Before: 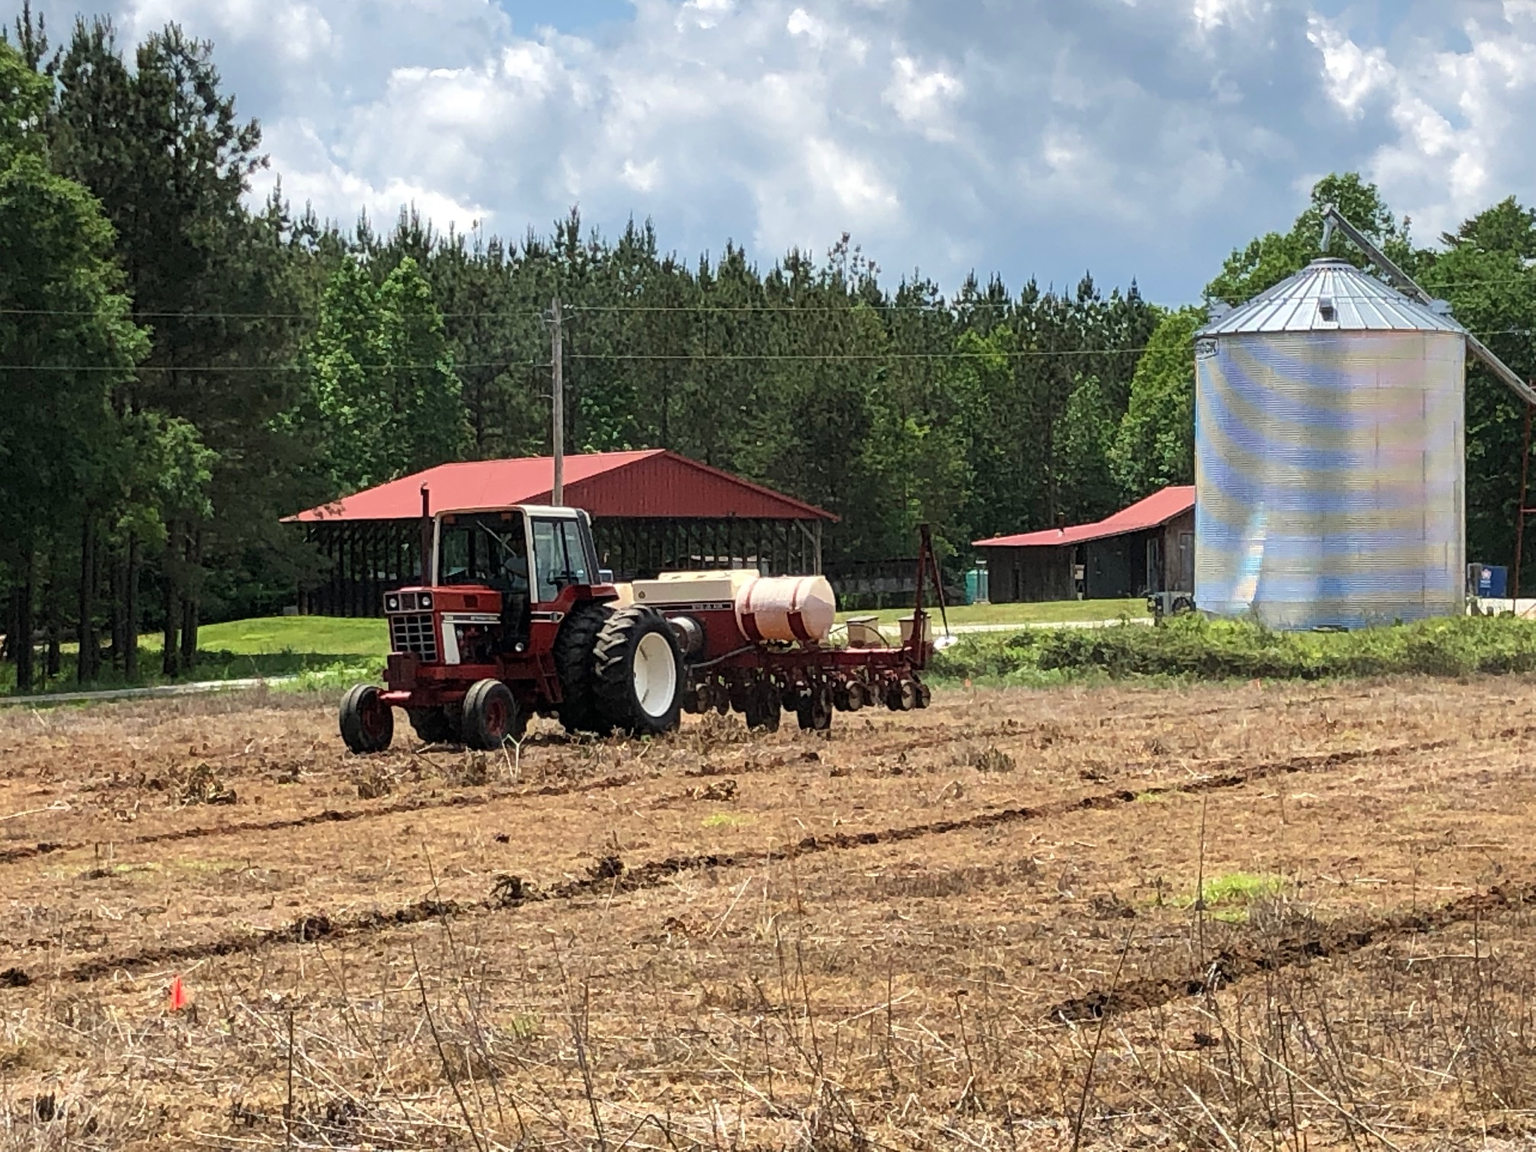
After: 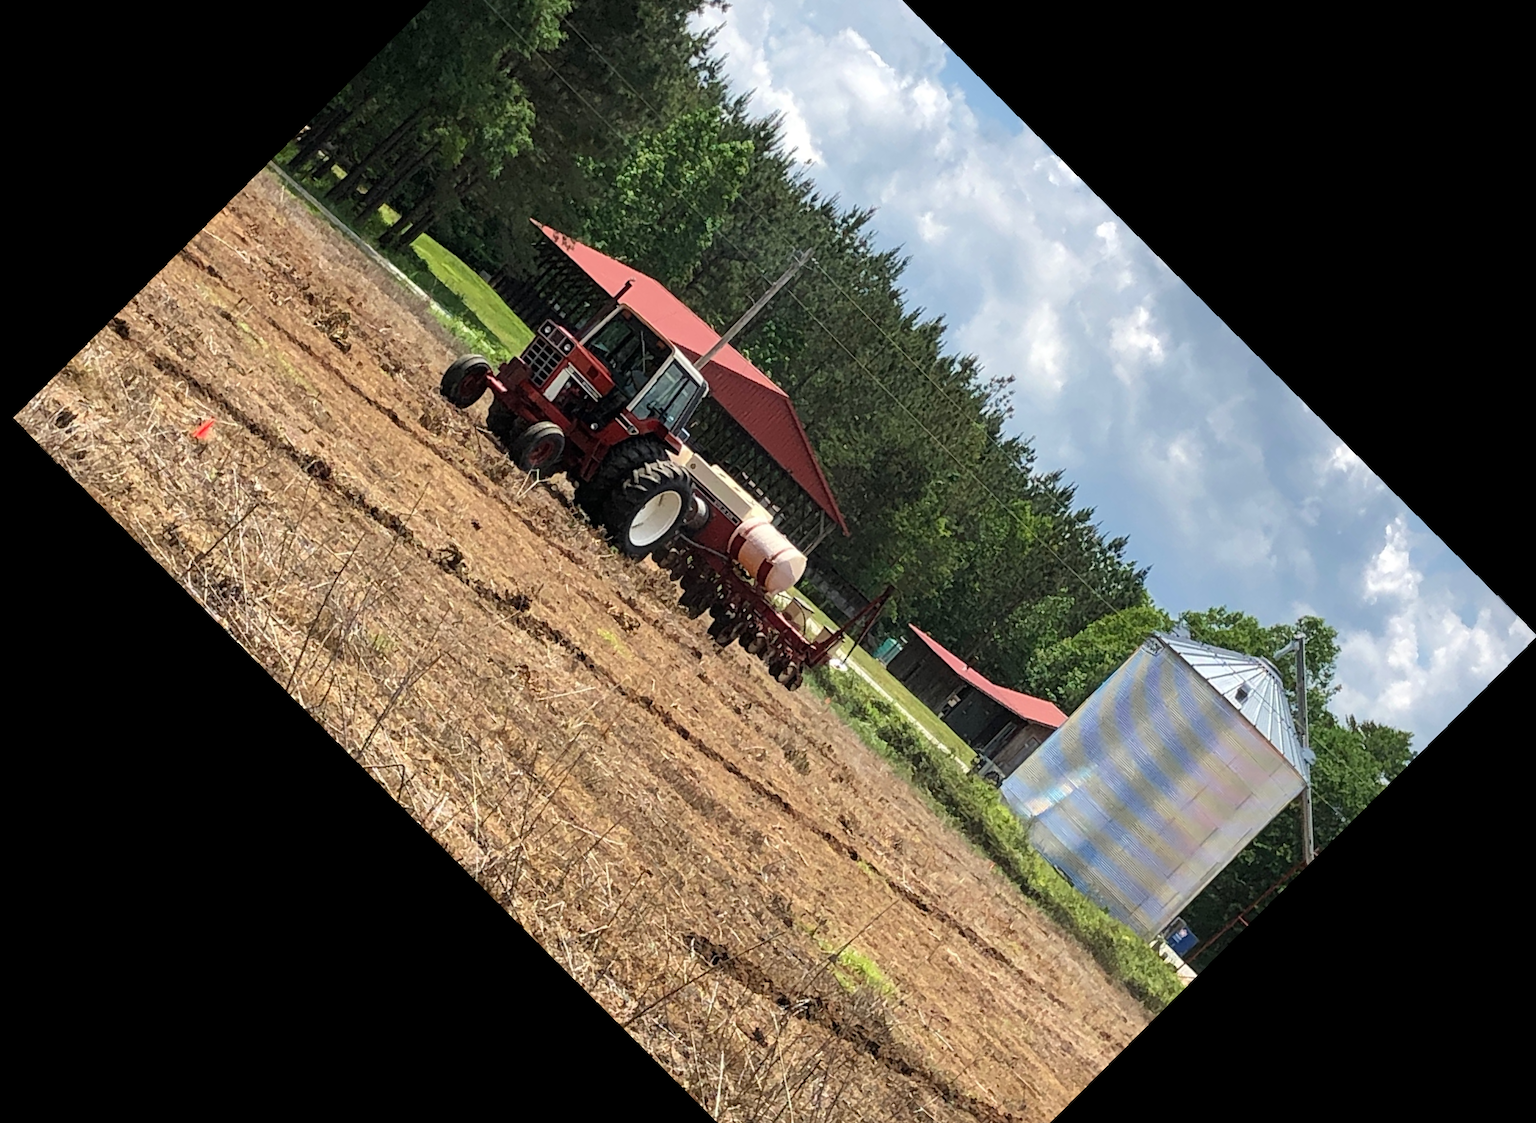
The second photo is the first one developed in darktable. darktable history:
crop and rotate: angle -46.26°, top 16.234%, right 0.912%, bottom 11.704%
rotate and perspective: rotation -1.24°, automatic cropping off
